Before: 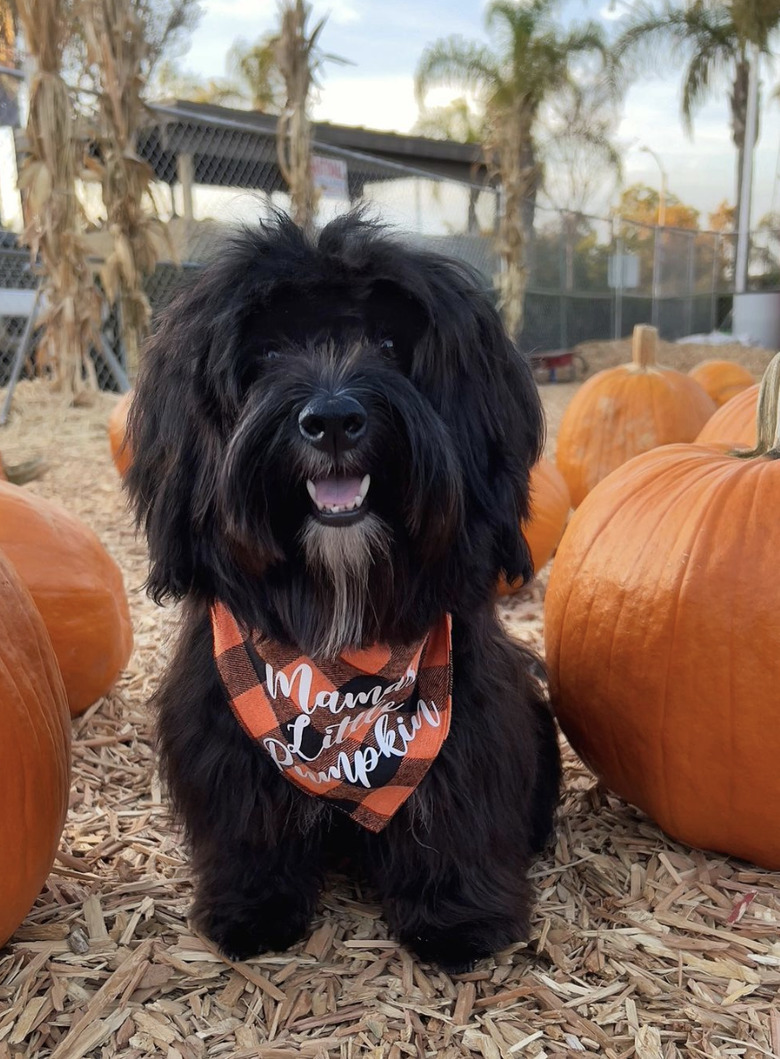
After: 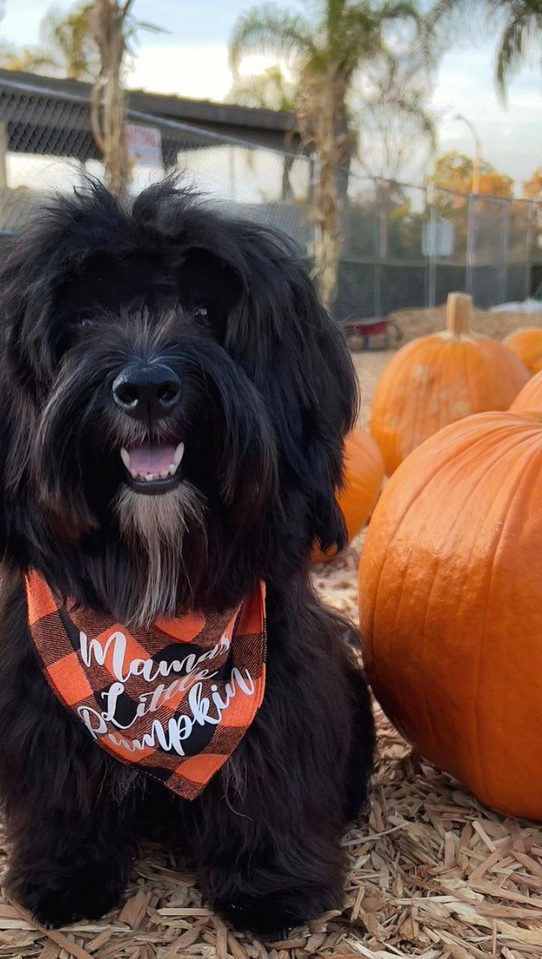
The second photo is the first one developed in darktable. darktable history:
crop and rotate: left 23.881%, top 3.102%, right 6.623%, bottom 6.291%
